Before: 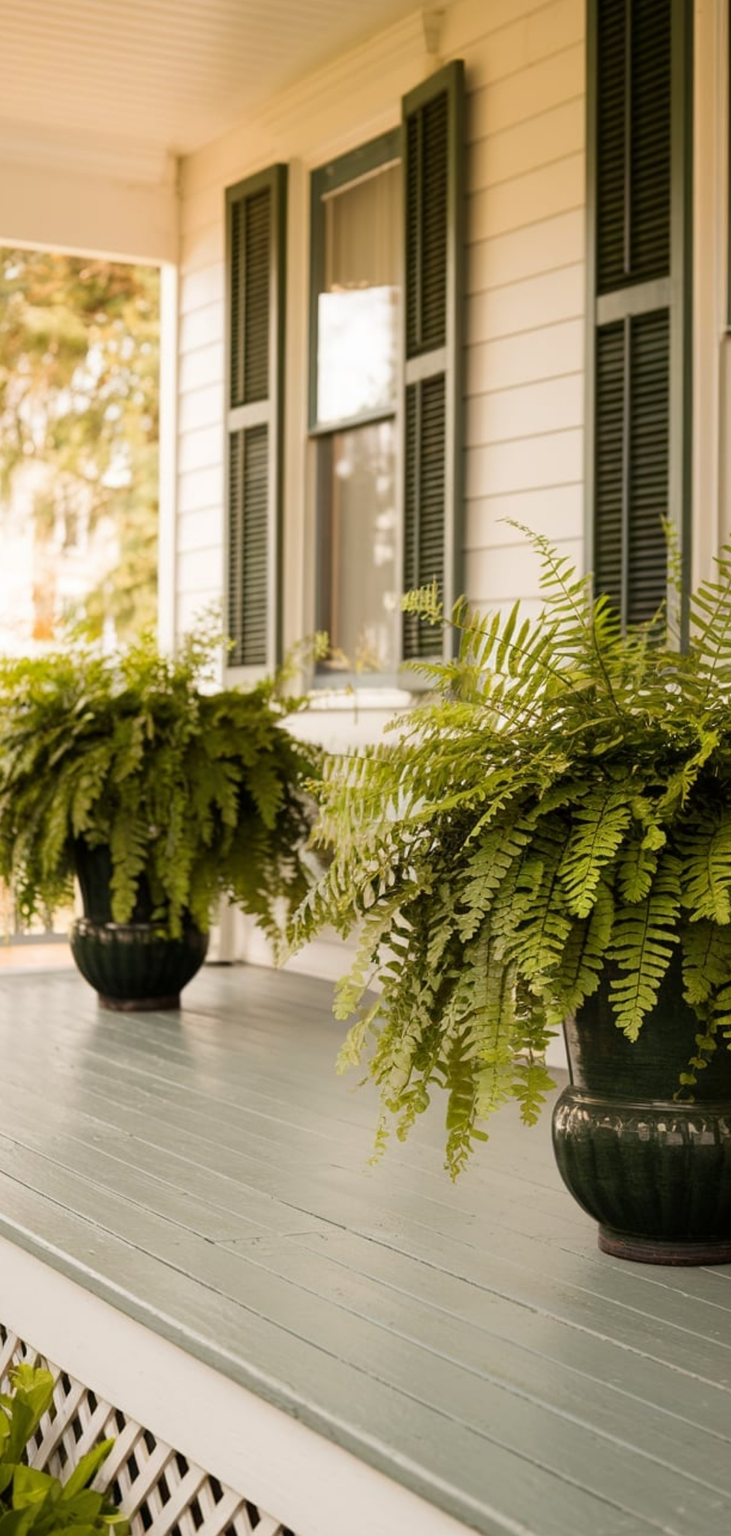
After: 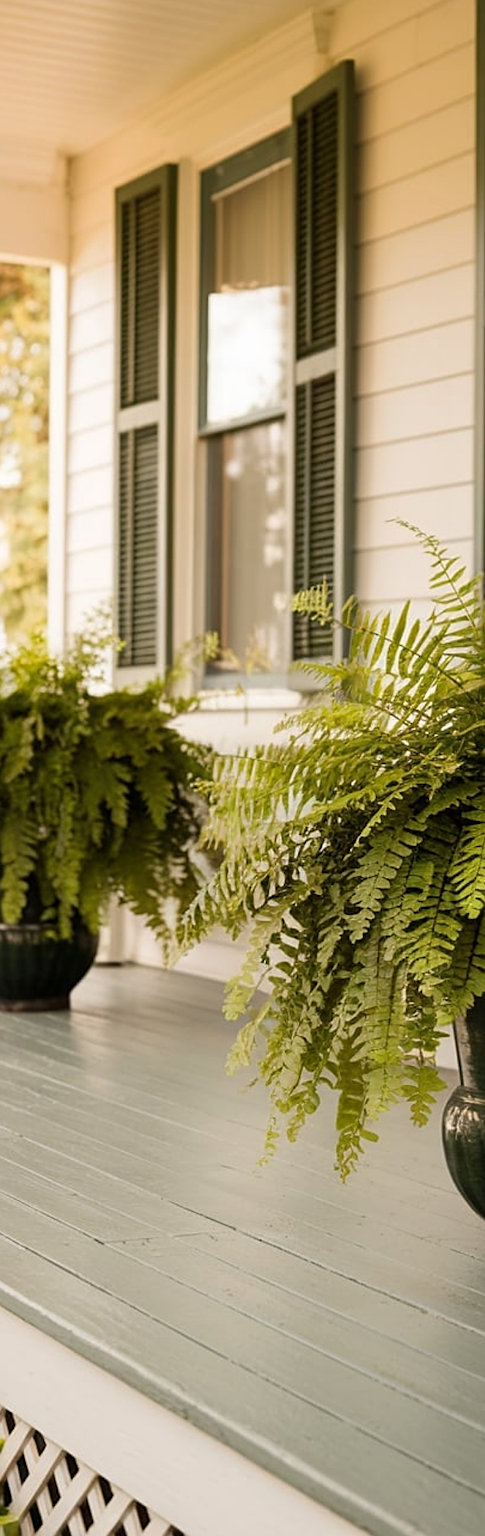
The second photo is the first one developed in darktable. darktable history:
tone equalizer: on, module defaults
sharpen: radius 2.492, amount 0.332
crop and rotate: left 15.137%, right 18.48%
